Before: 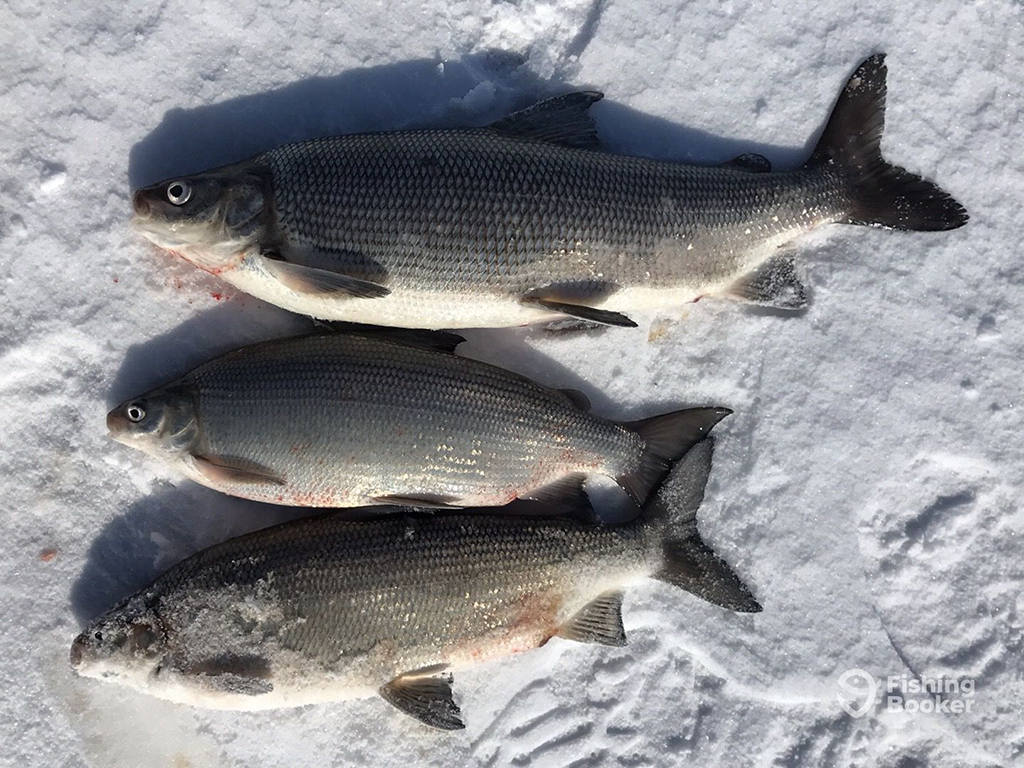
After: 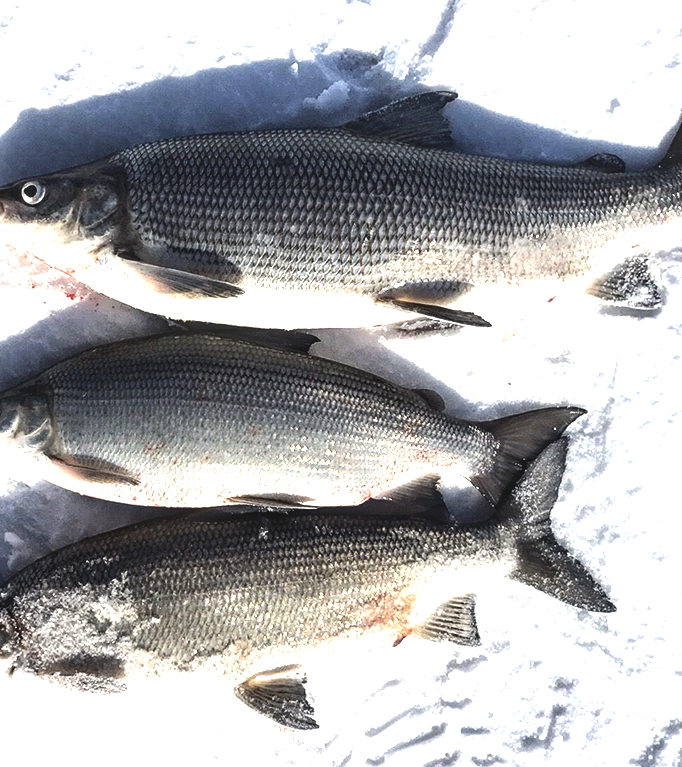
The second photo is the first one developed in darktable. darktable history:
exposure: black level correction 0, exposure 0.7 EV, compensate exposure bias true, compensate highlight preservation false
crop and rotate: left 14.292%, right 19.041%
tone equalizer: -8 EV -1.08 EV, -7 EV -1.01 EV, -6 EV -0.867 EV, -5 EV -0.578 EV, -3 EV 0.578 EV, -2 EV 0.867 EV, -1 EV 1.01 EV, +0 EV 1.08 EV, edges refinement/feathering 500, mask exposure compensation -1.57 EV, preserve details no
local contrast: on, module defaults
